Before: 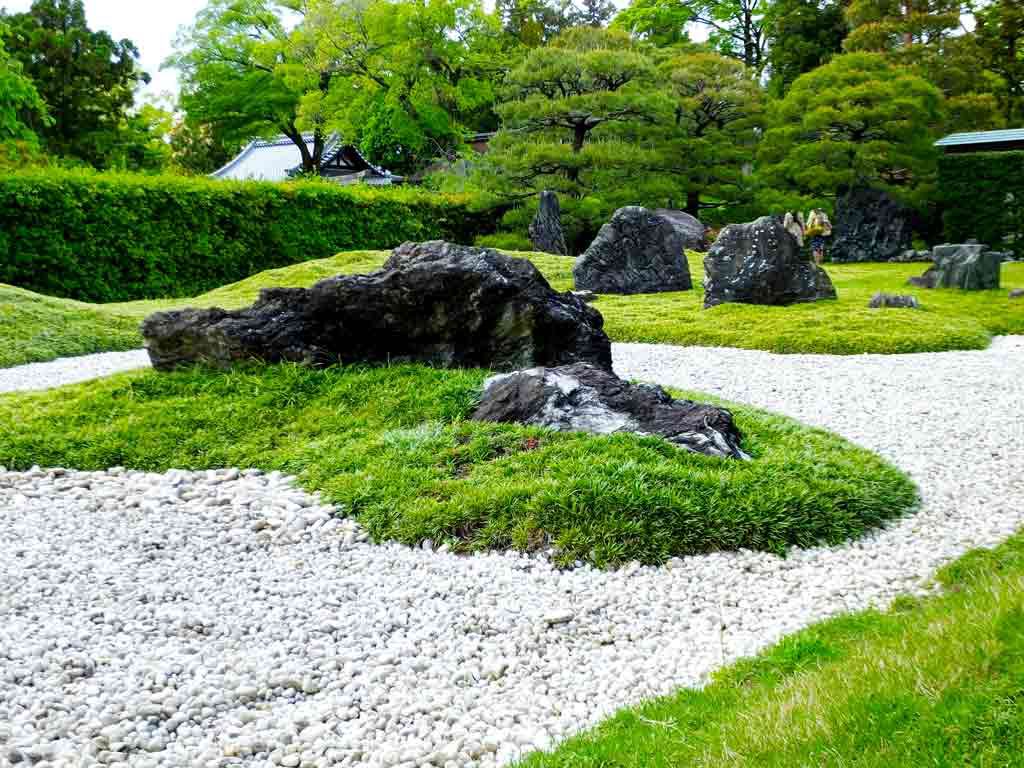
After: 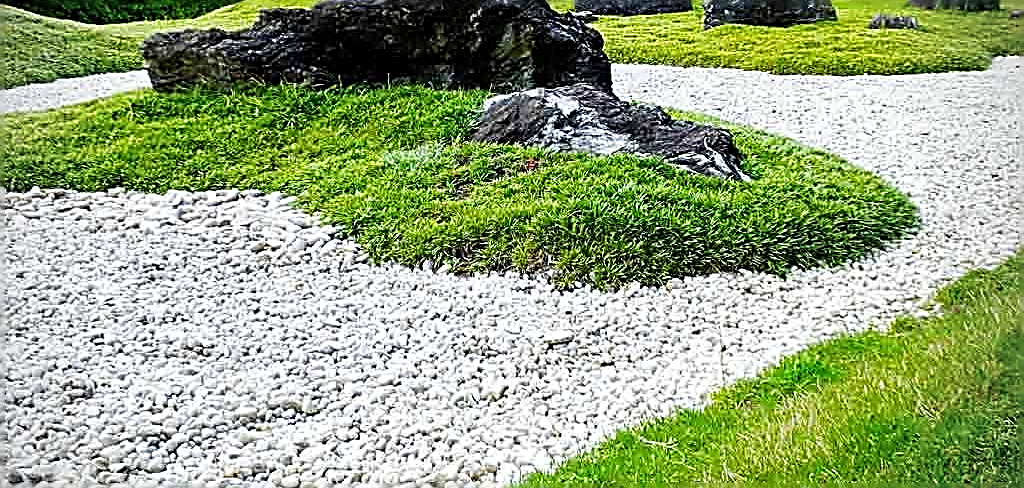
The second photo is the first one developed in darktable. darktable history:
vignetting: unbound false
sharpen: amount 2
crop and rotate: top 36.435%
